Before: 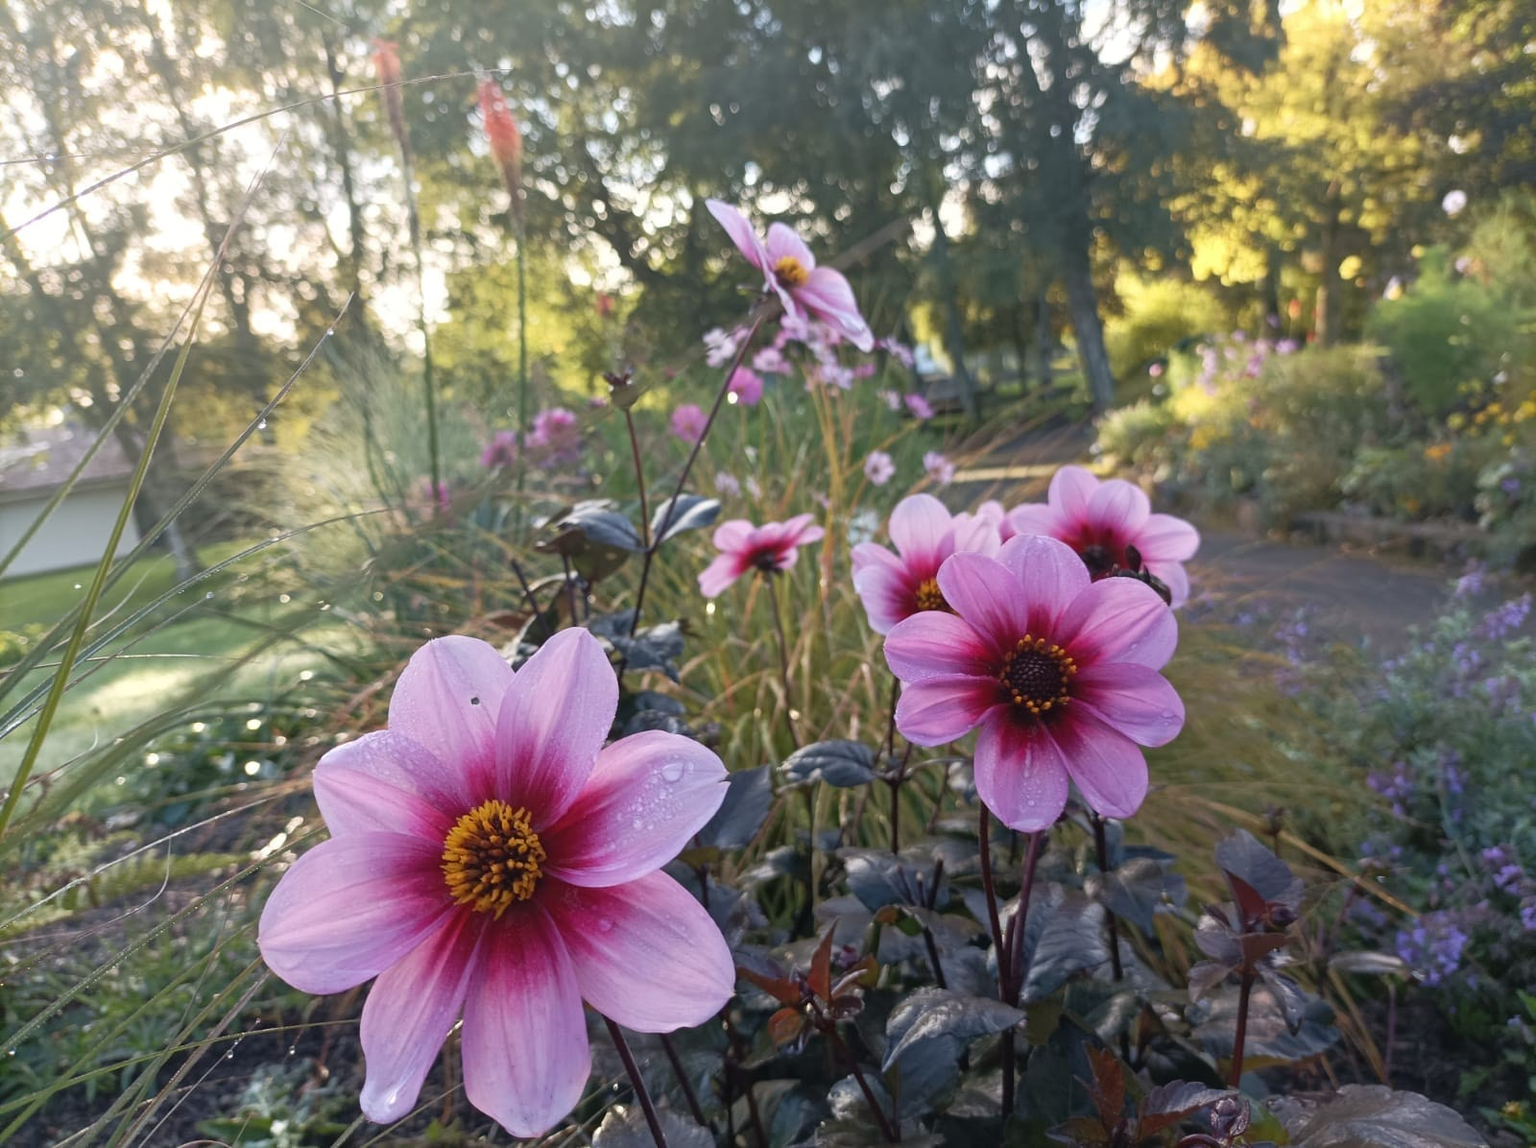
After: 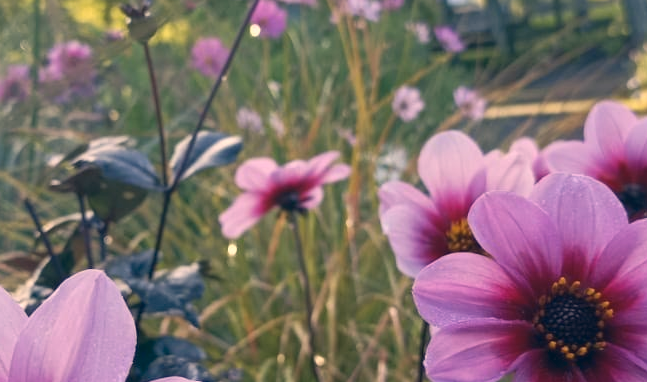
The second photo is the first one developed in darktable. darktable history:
crop: left 31.751%, top 32.172%, right 27.8%, bottom 35.83%
color correction: highlights a* 10.32, highlights b* 14.66, shadows a* -9.59, shadows b* -15.02
